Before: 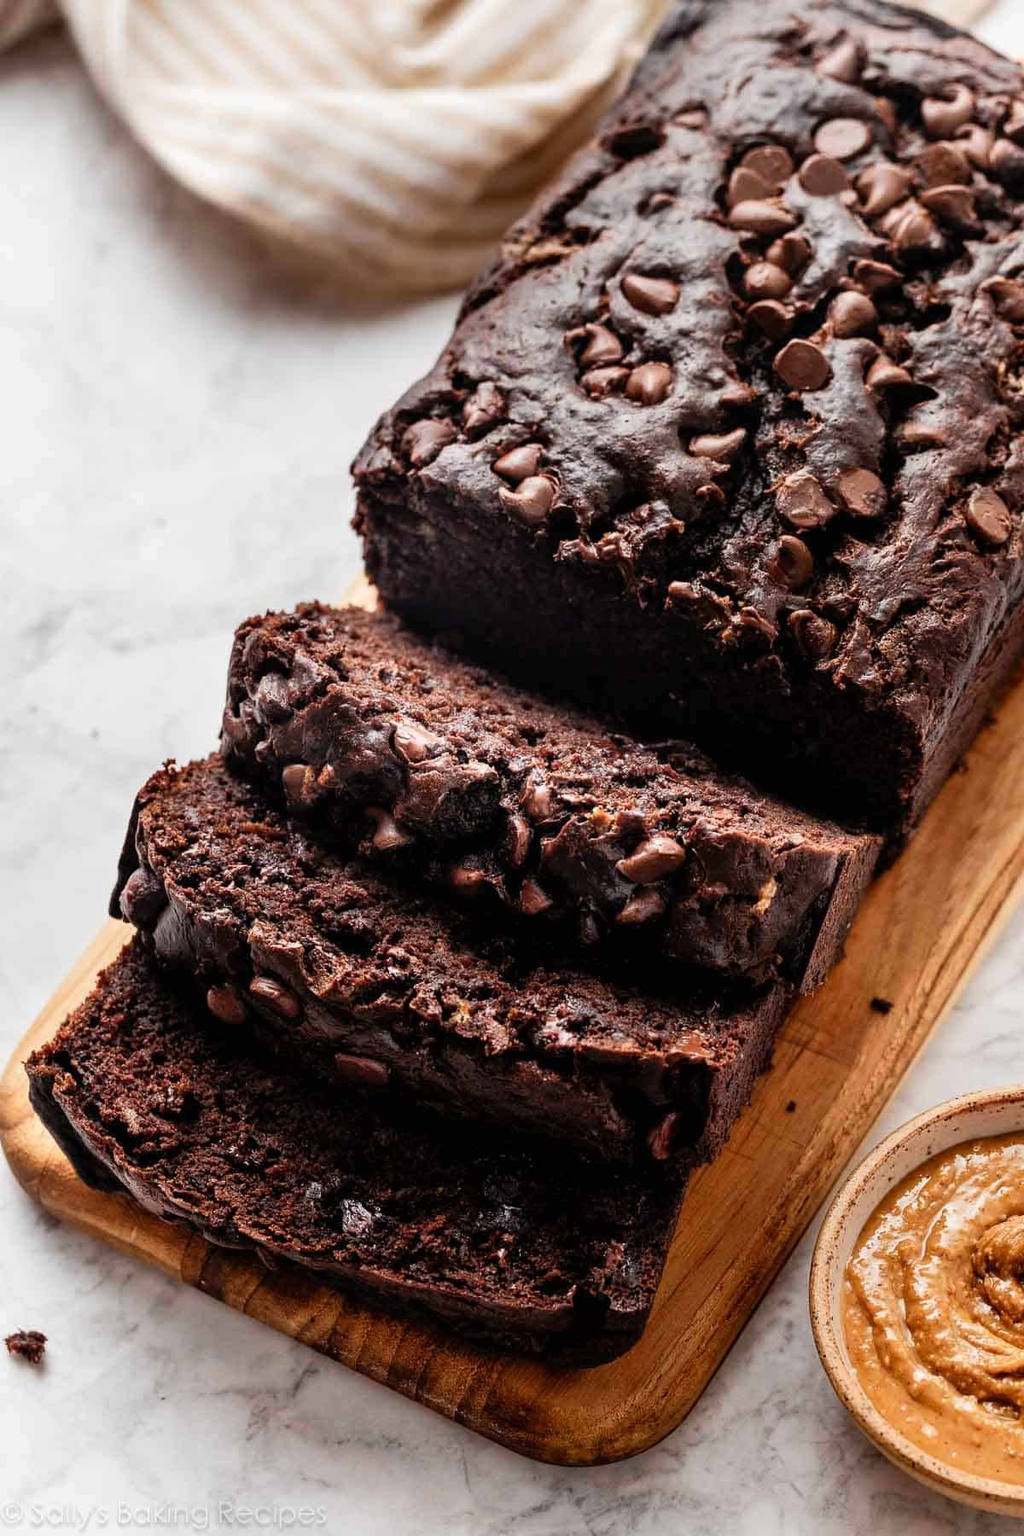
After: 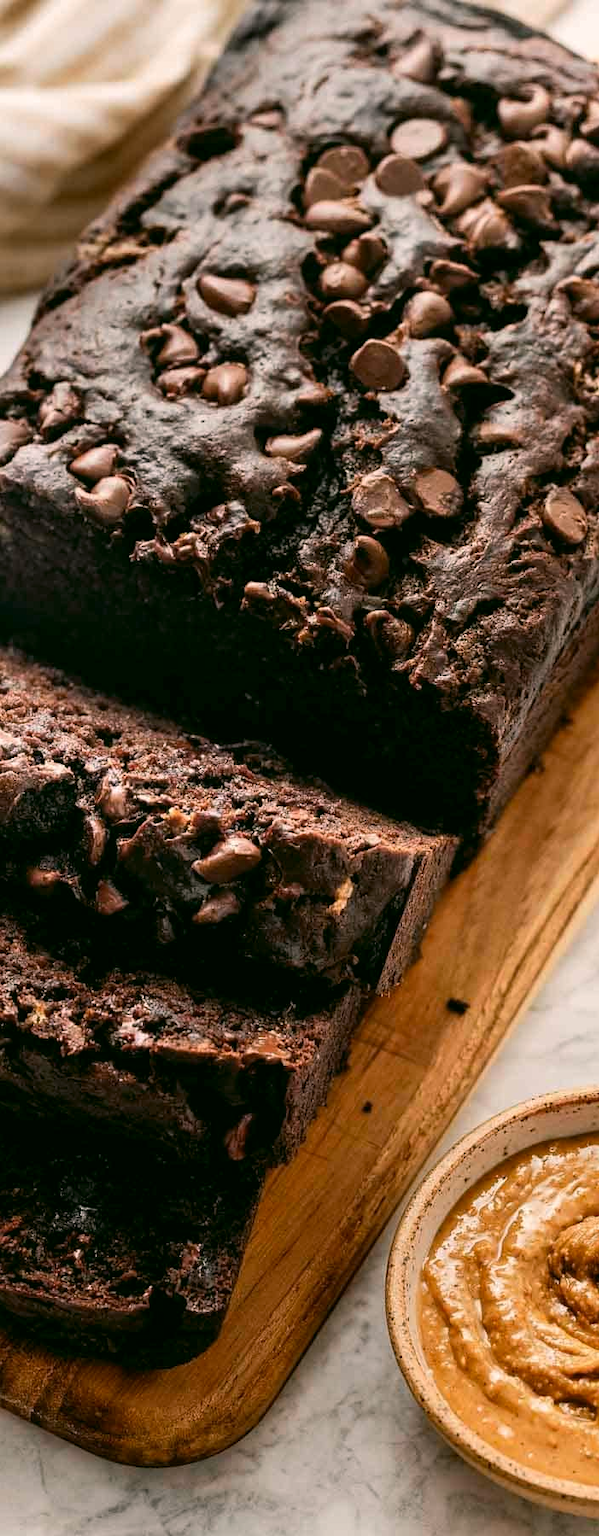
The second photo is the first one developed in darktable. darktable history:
crop: left 41.48%
color correction: highlights a* 4.17, highlights b* 4.96, shadows a* -8.22, shadows b* 5.01
